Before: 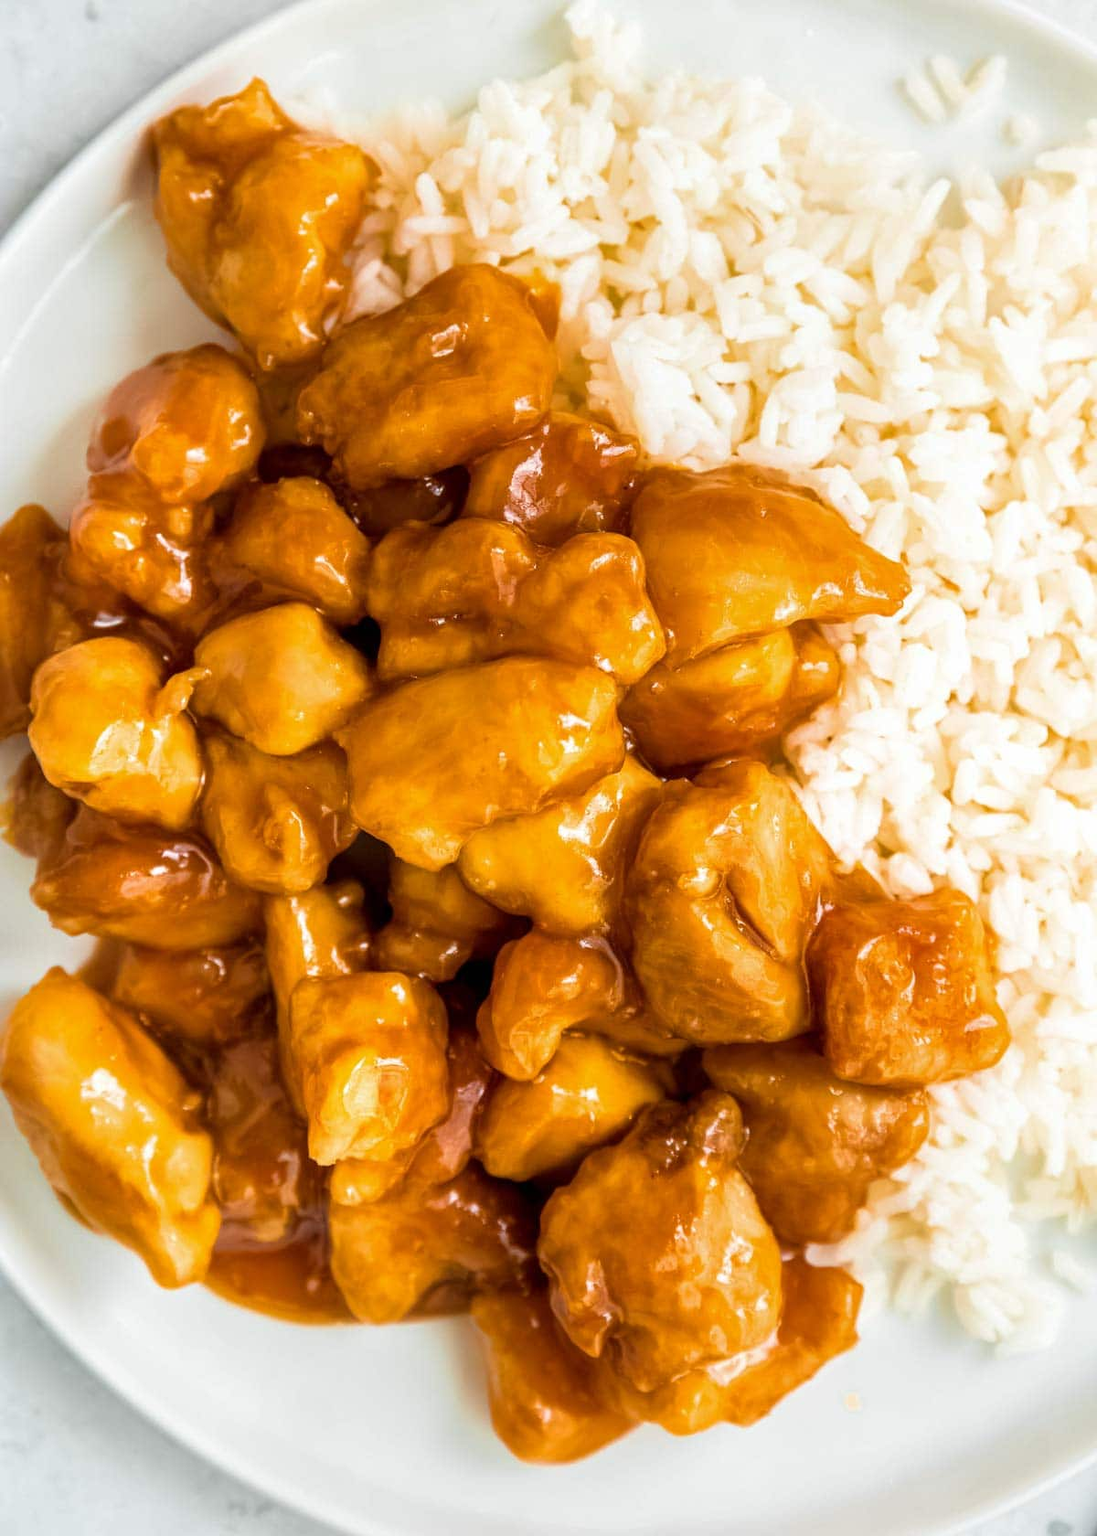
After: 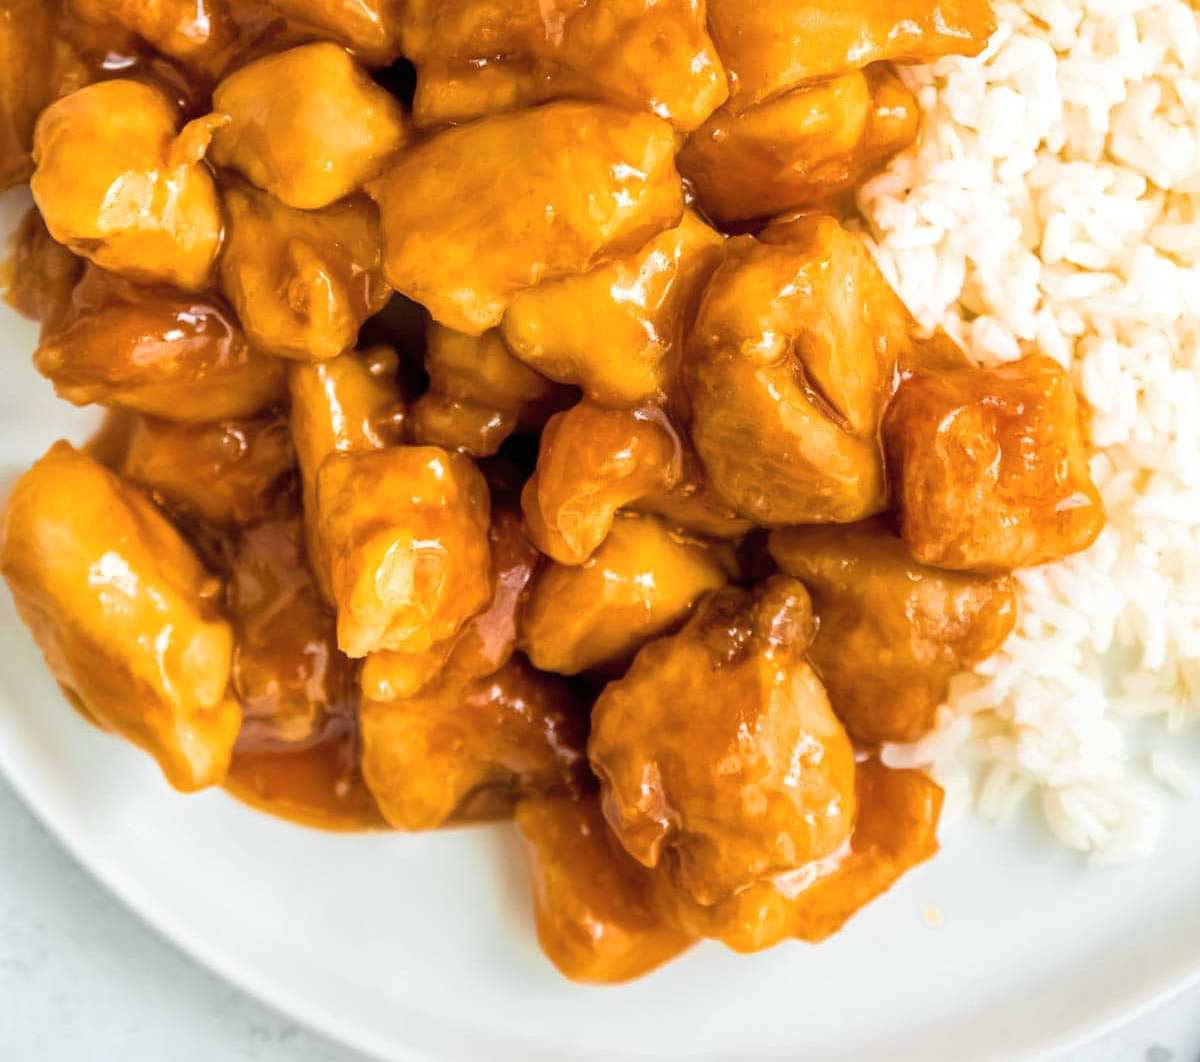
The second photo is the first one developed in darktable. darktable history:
contrast brightness saturation: contrast 0.053, brightness 0.064, saturation 0.007
tone equalizer: edges refinement/feathering 500, mask exposure compensation -1.57 EV, preserve details no
crop and rotate: top 36.756%
